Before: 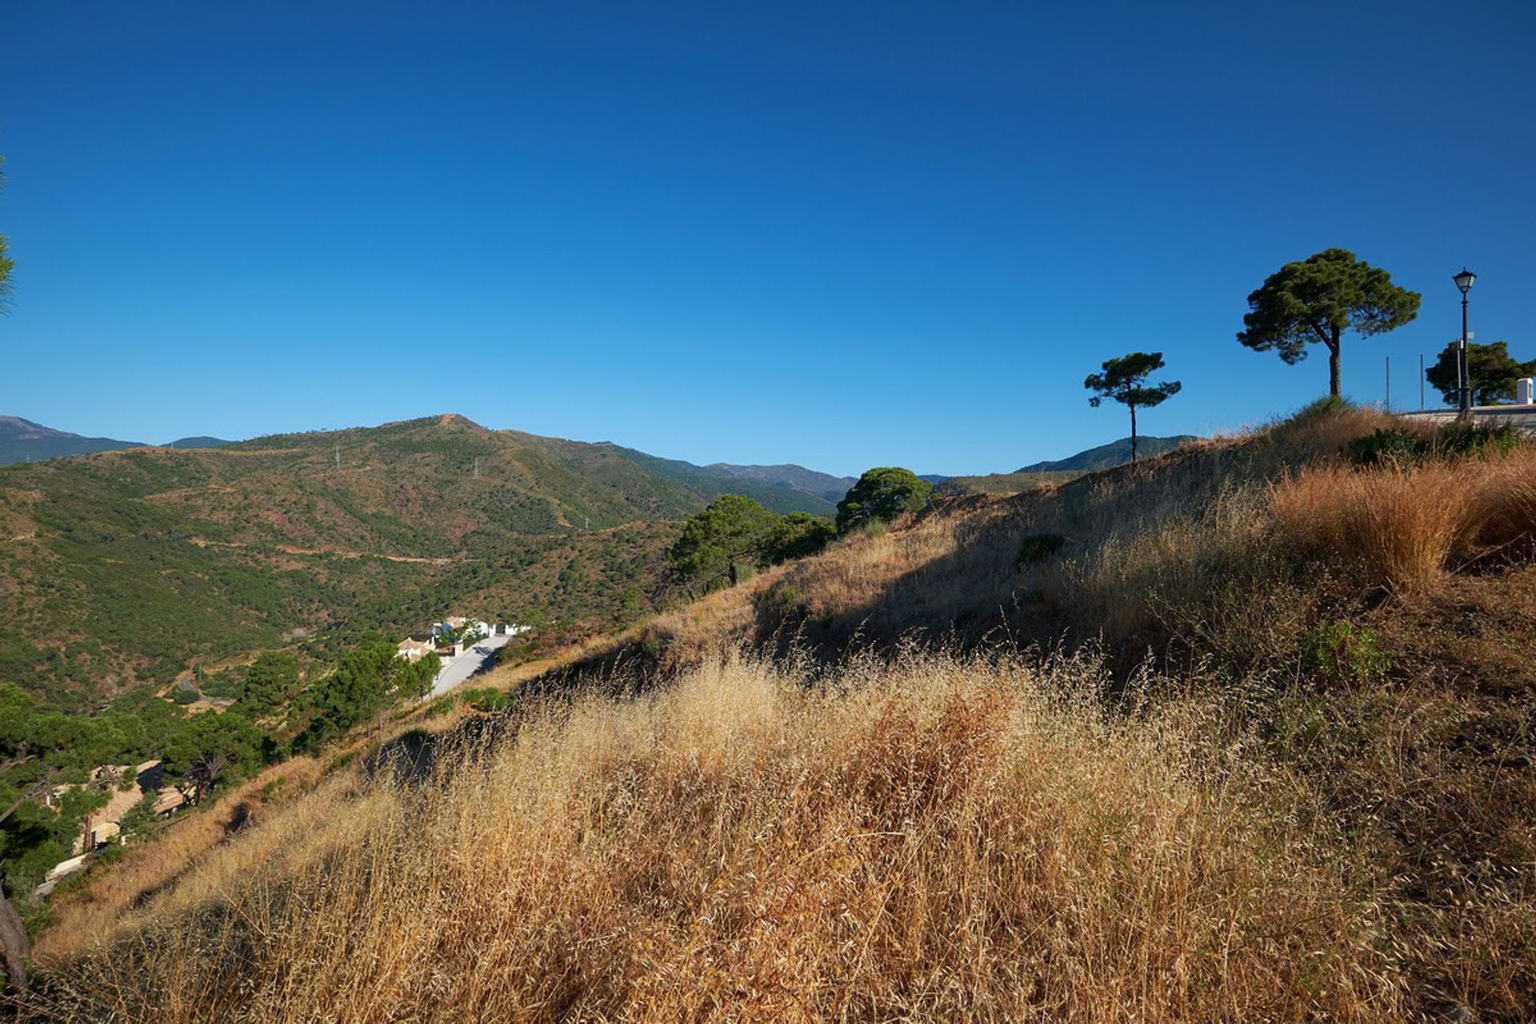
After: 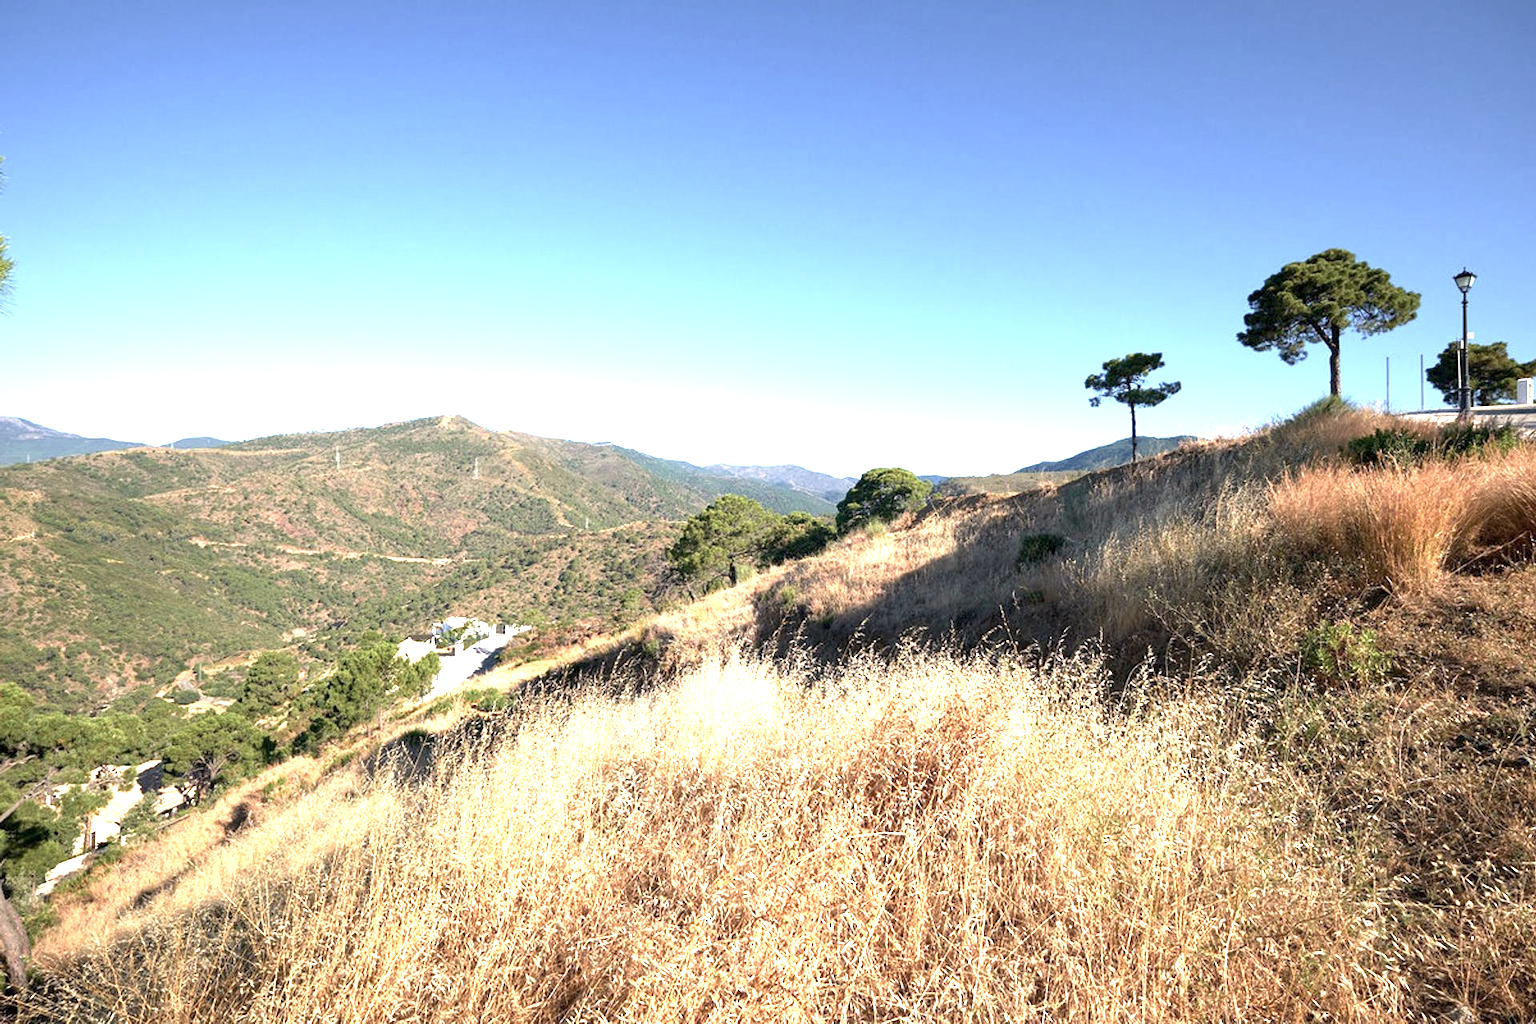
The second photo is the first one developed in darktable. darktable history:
color correction: highlights a* 5.56, highlights b* 5.23, saturation 0.671
exposure: black level correction 0.001, exposure 2 EV, compensate exposure bias true, compensate highlight preservation false
